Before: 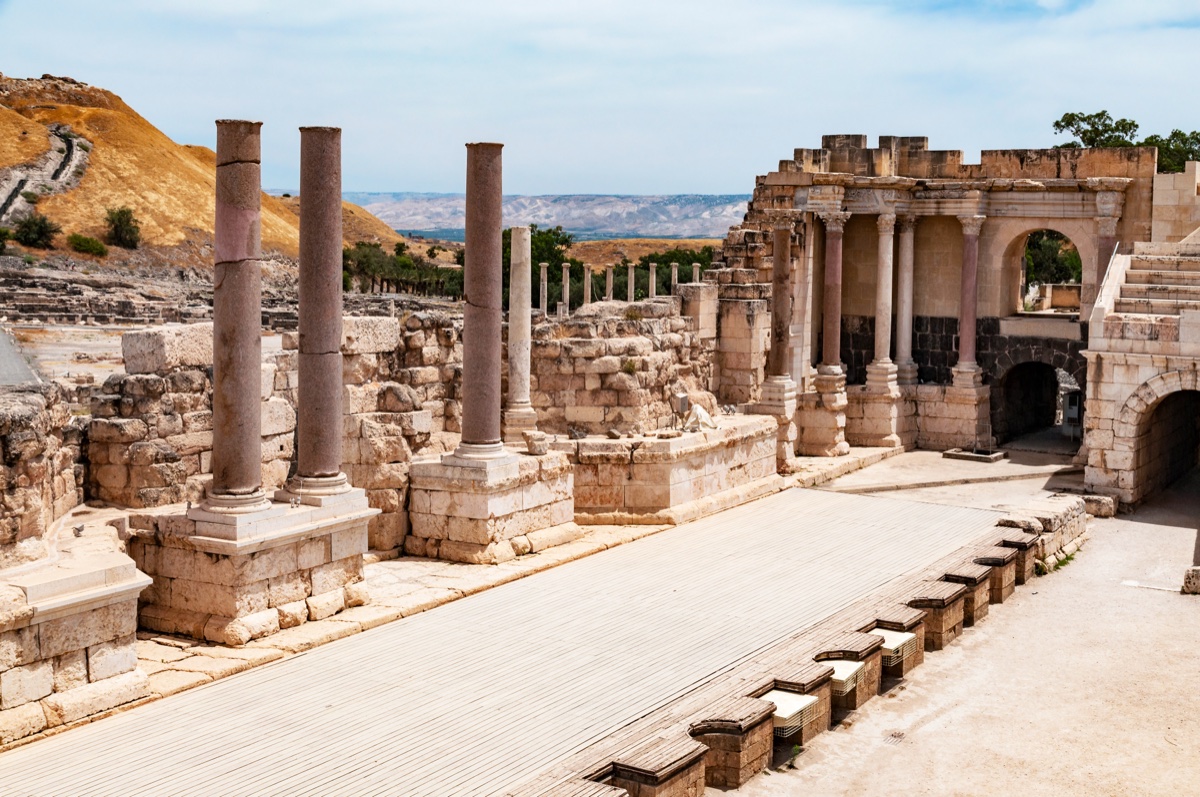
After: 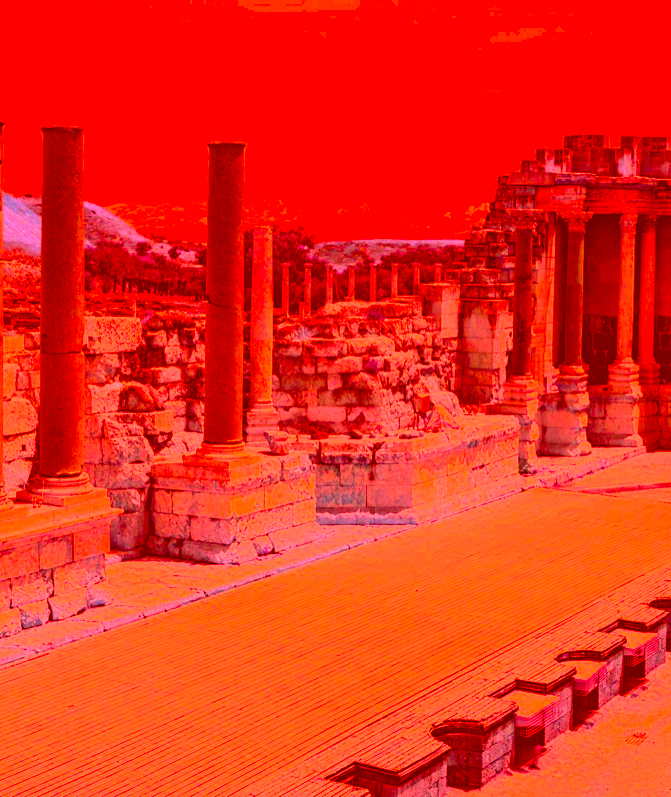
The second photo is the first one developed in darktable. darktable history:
color correction: highlights a* -39.04, highlights b* -39.75, shadows a* -39.43, shadows b* -39.29, saturation -2.97
crop: left 21.559%, right 22.488%
